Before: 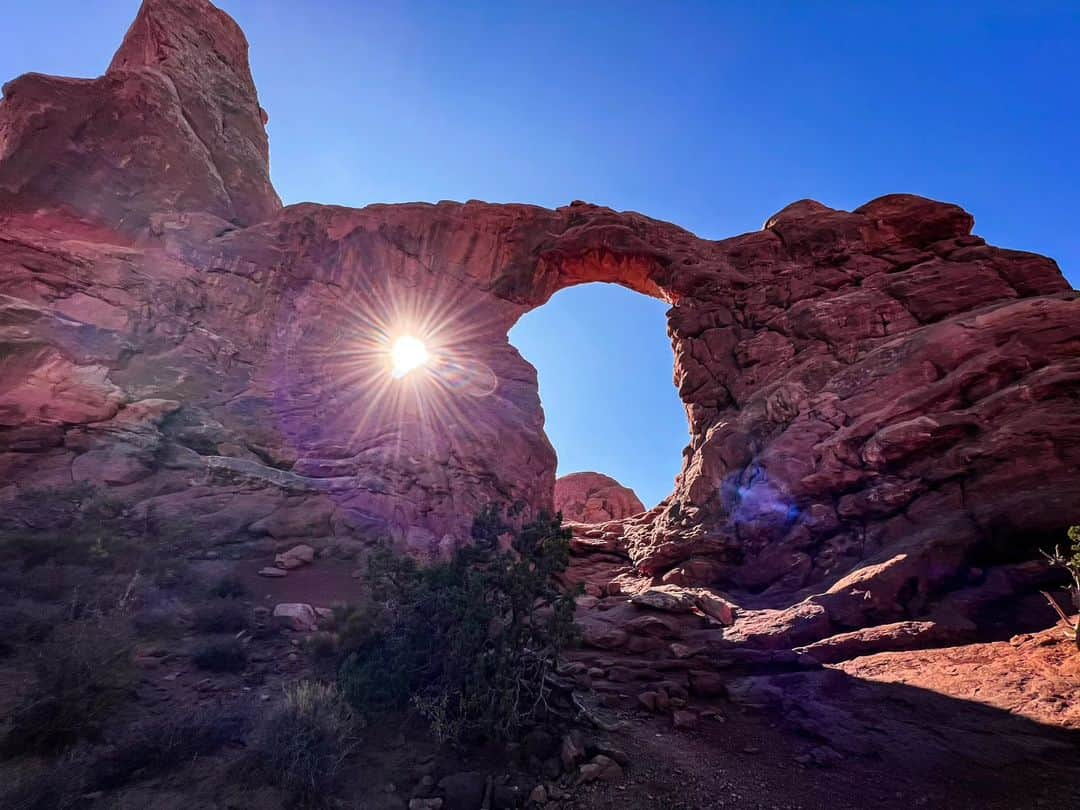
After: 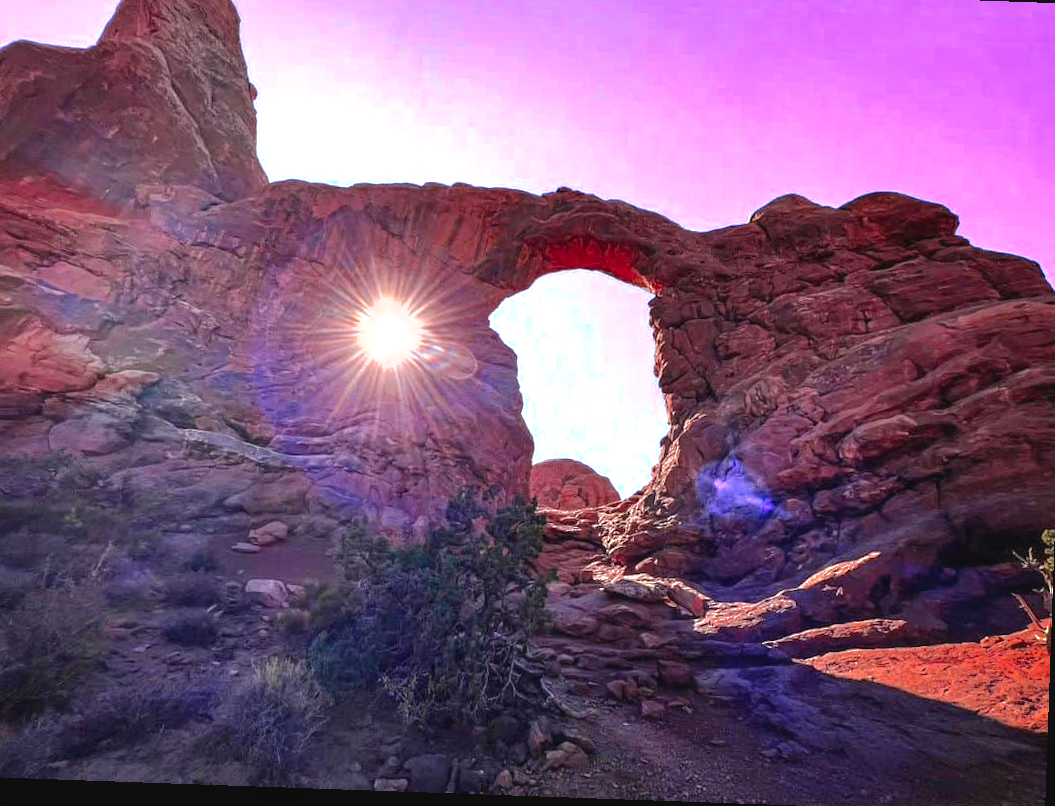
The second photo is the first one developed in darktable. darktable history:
exposure: black level correction -0.002, exposure 0.714 EV, compensate highlight preservation false
crop and rotate: angle -2.02°, left 3.164%, top 4.097%, right 1.538%, bottom 0.745%
color zones: curves: ch0 [(0, 0.363) (0.128, 0.373) (0.25, 0.5) (0.402, 0.407) (0.521, 0.525) (0.63, 0.559) (0.729, 0.662) (0.867, 0.471)]; ch1 [(0, 0.515) (0.136, 0.618) (0.25, 0.5) (0.378, 0) (0.516, 0) (0.622, 0.593) (0.737, 0.819) (0.87, 0.593)]; ch2 [(0, 0.529) (0.128, 0.471) (0.282, 0.451) (0.386, 0.662) (0.516, 0.525) (0.633, 0.554) (0.75, 0.62) (0.875, 0.441)]
shadows and highlights: shadows 39.52, highlights -59.78
local contrast: highlights 100%, shadows 97%, detail 119%, midtone range 0.2
